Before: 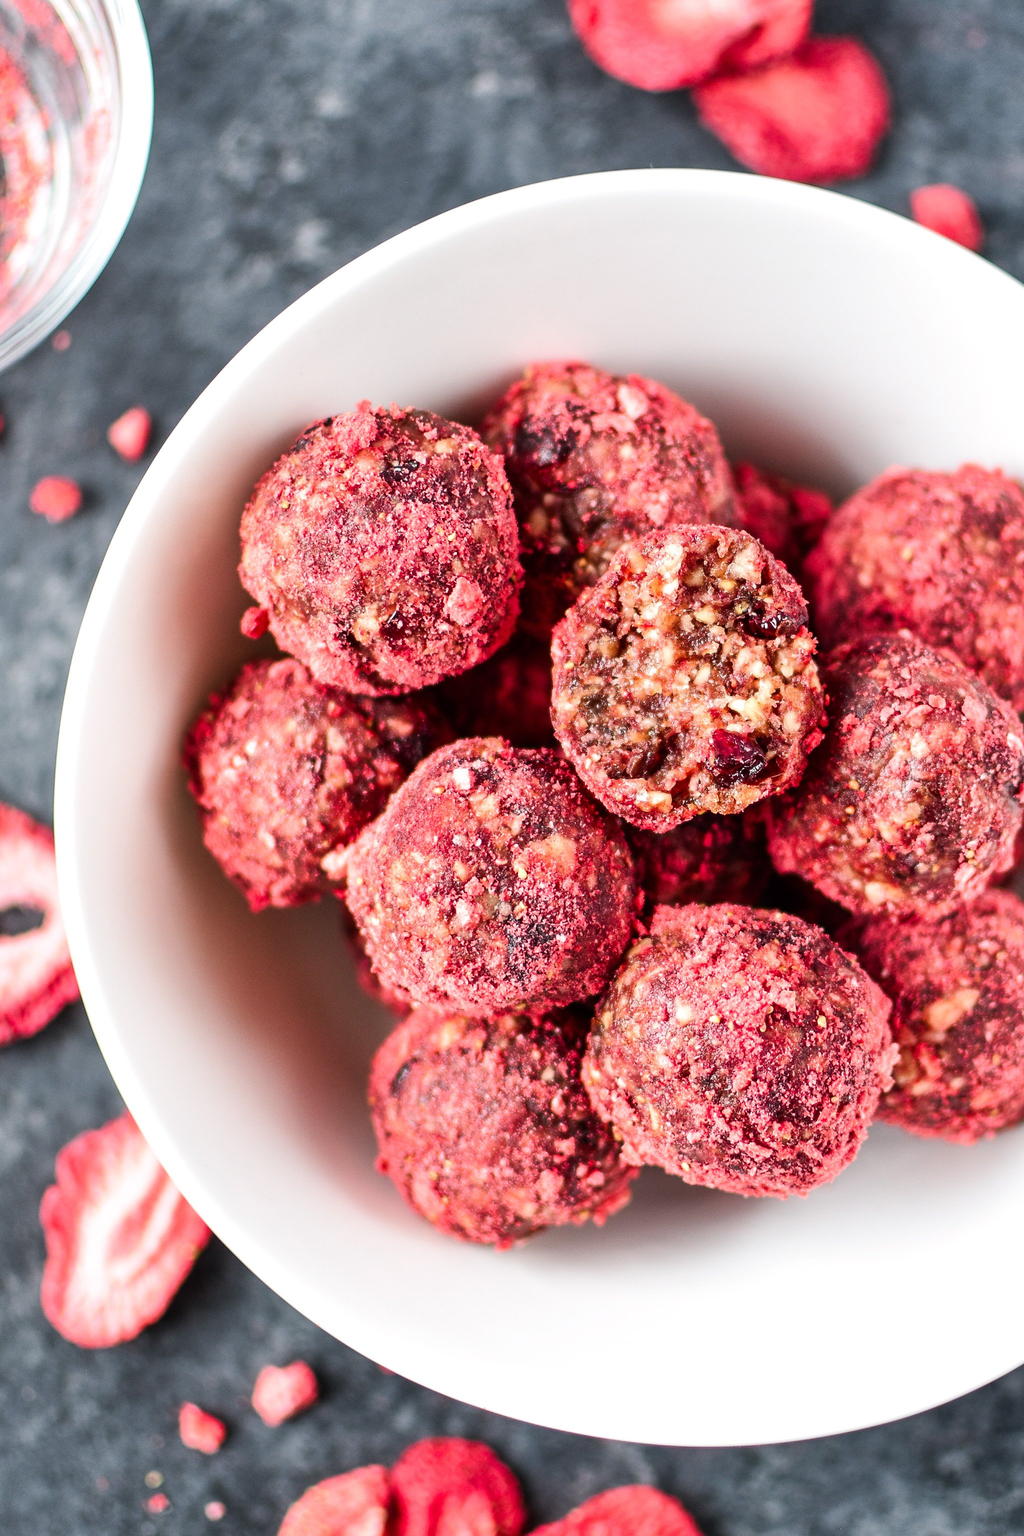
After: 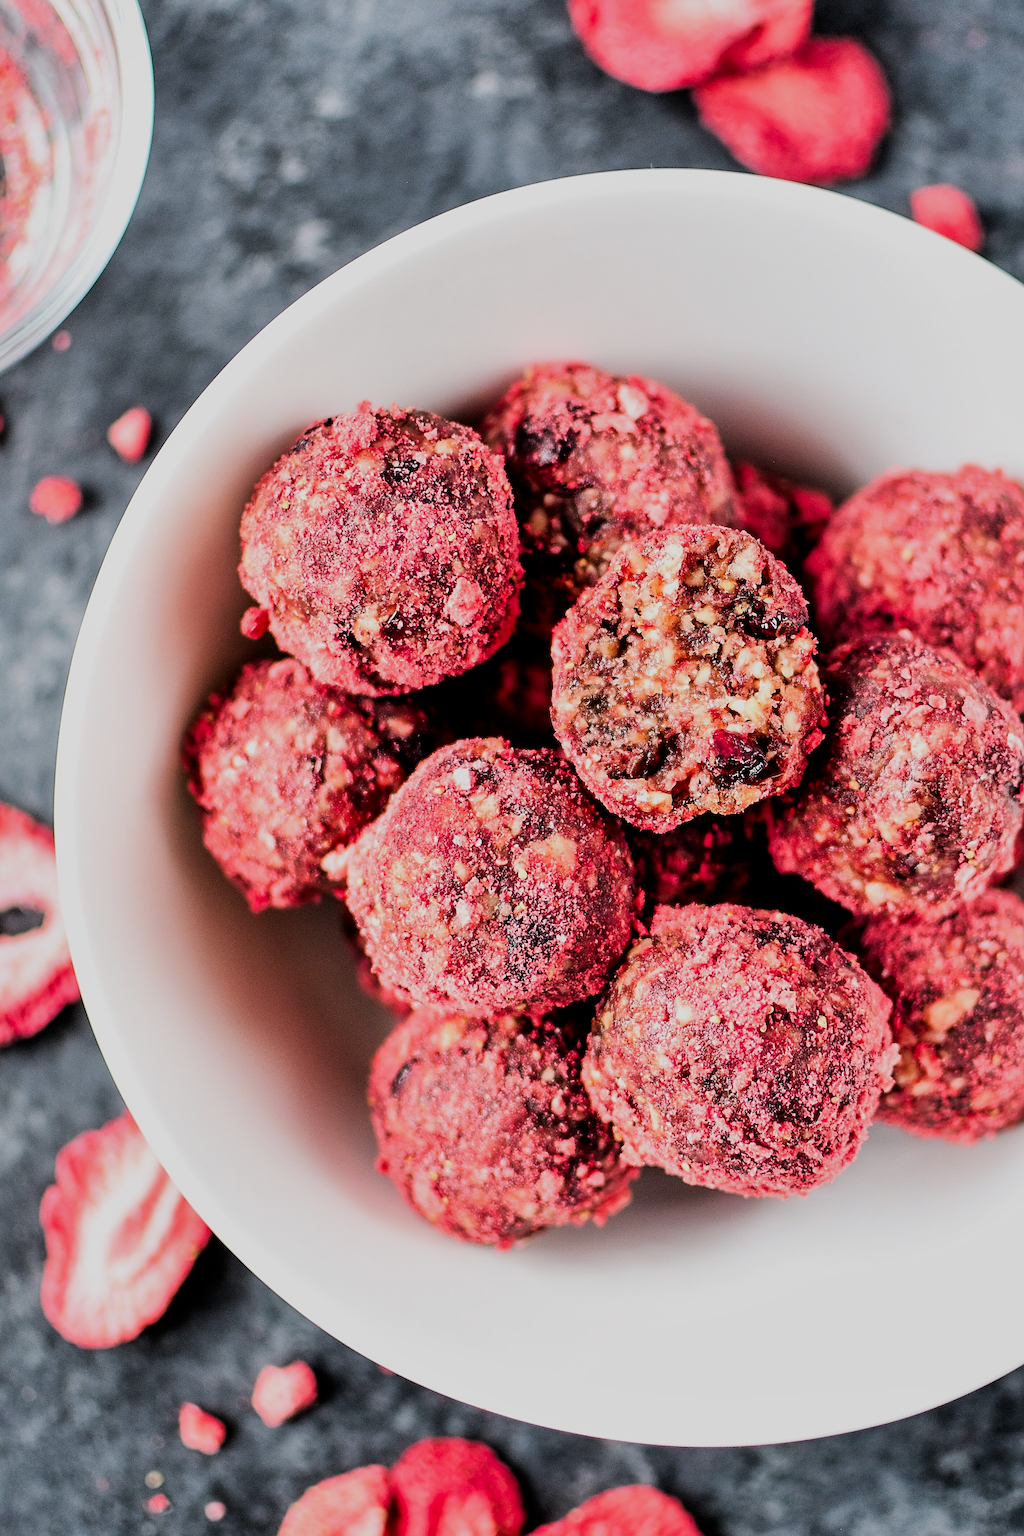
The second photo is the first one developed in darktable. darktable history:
filmic rgb: black relative exposure -5 EV, hardness 2.88, contrast 1.3
shadows and highlights: shadows -20, white point adjustment -2, highlights -35
sharpen: on, module defaults
